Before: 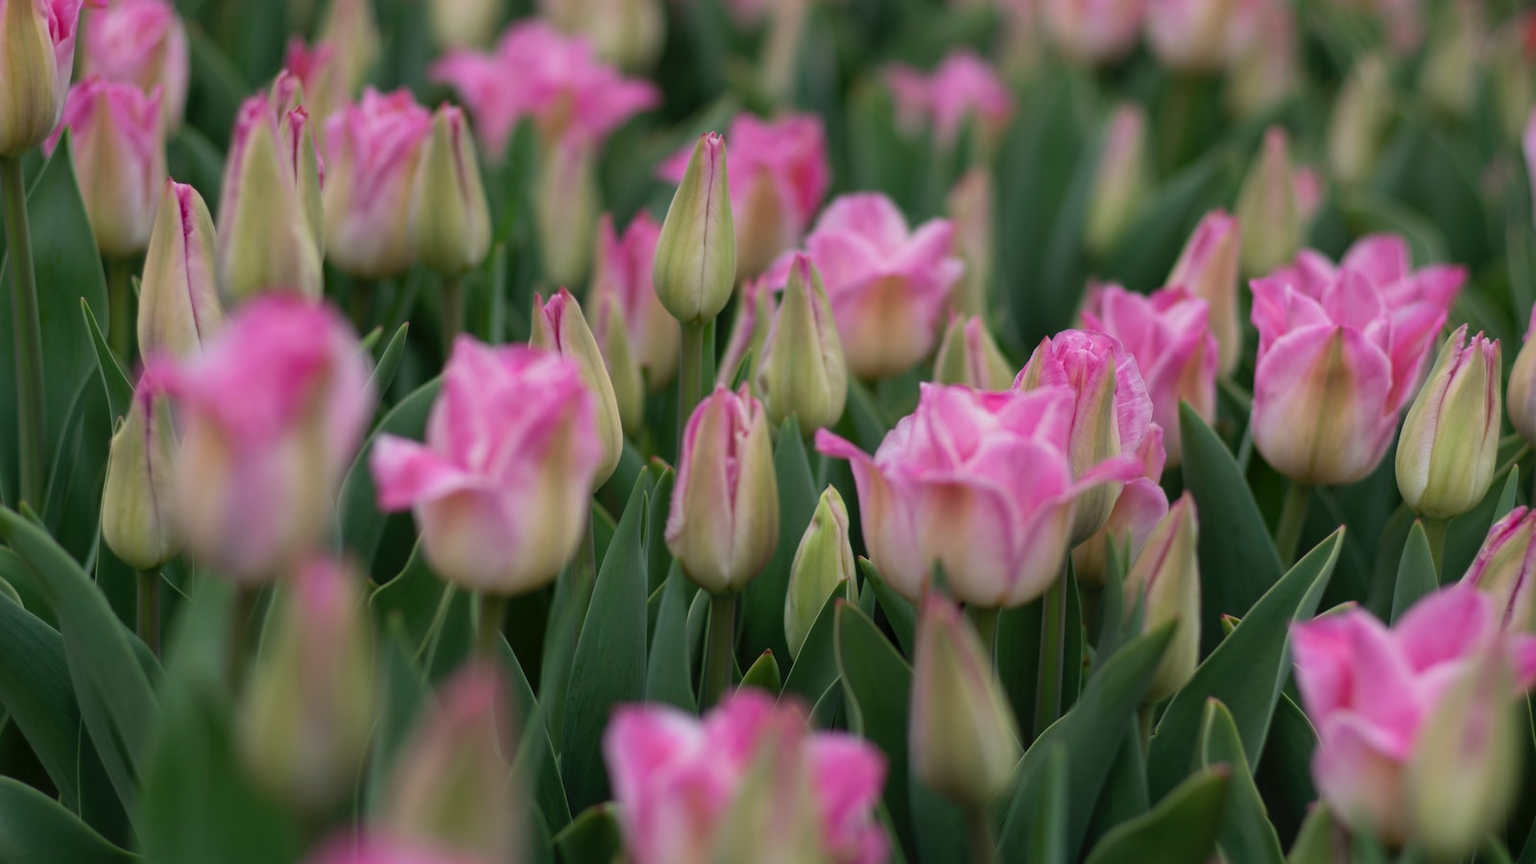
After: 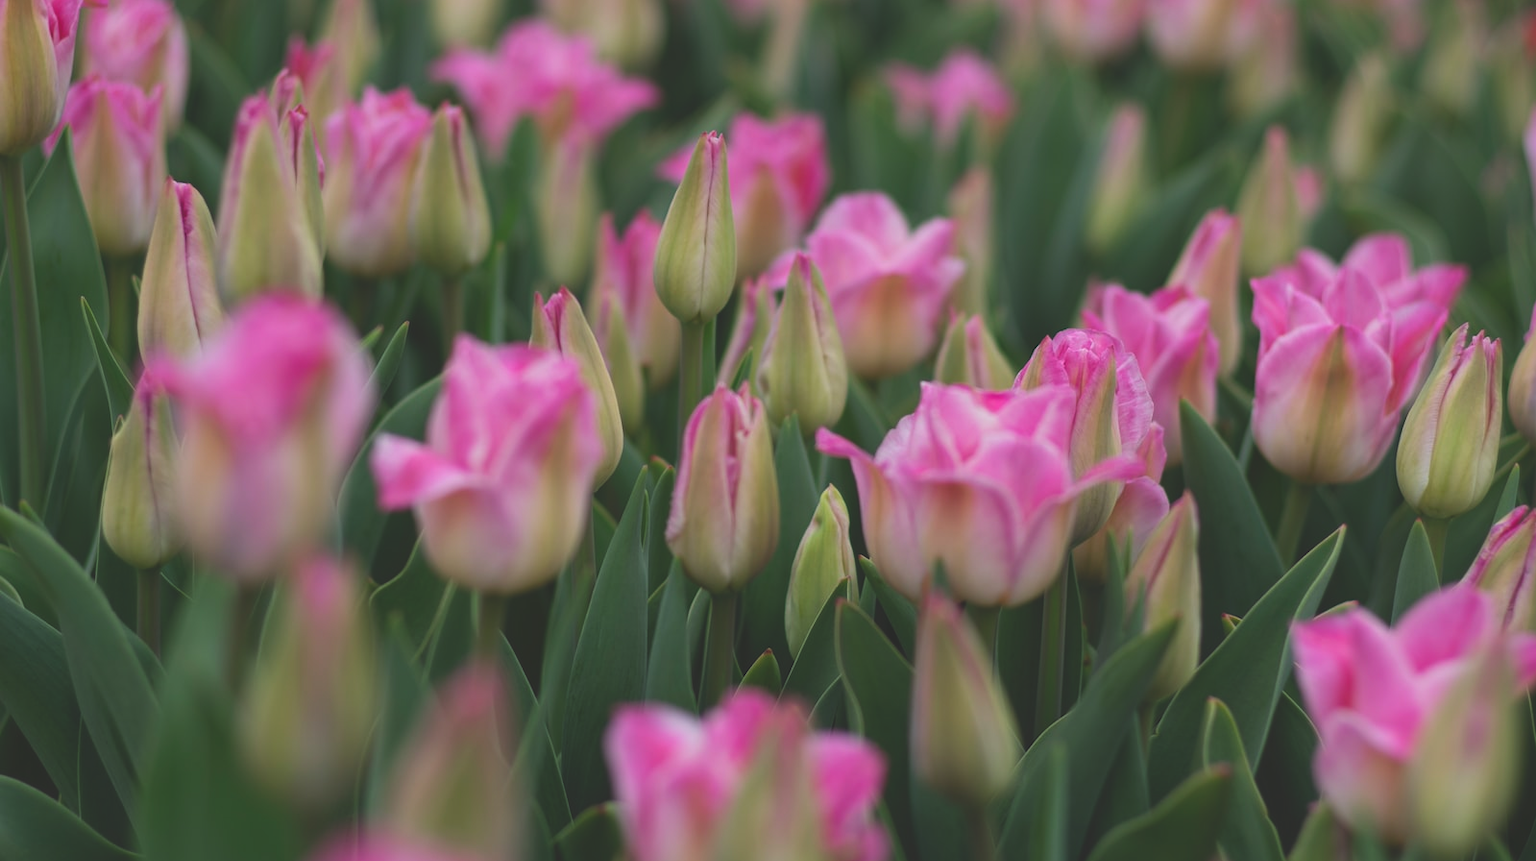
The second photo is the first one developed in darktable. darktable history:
contrast brightness saturation: contrast 0.037, saturation 0.155
crop: top 0.131%, bottom 0.184%
exposure: black level correction -0.024, exposure -0.119 EV, compensate highlight preservation false
